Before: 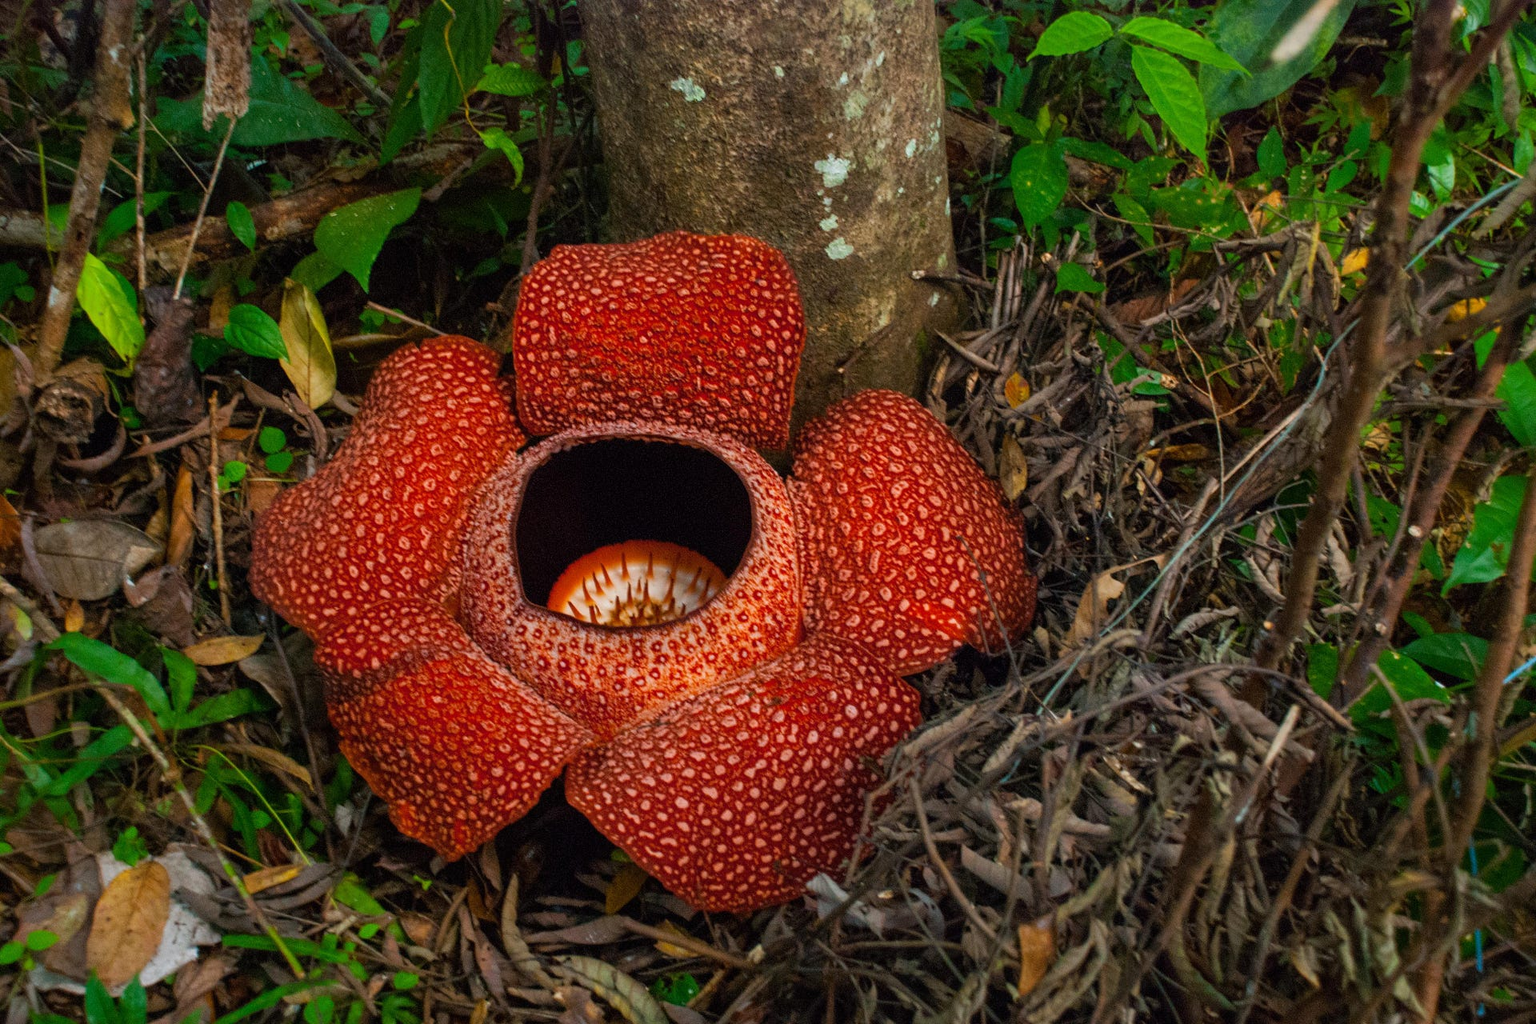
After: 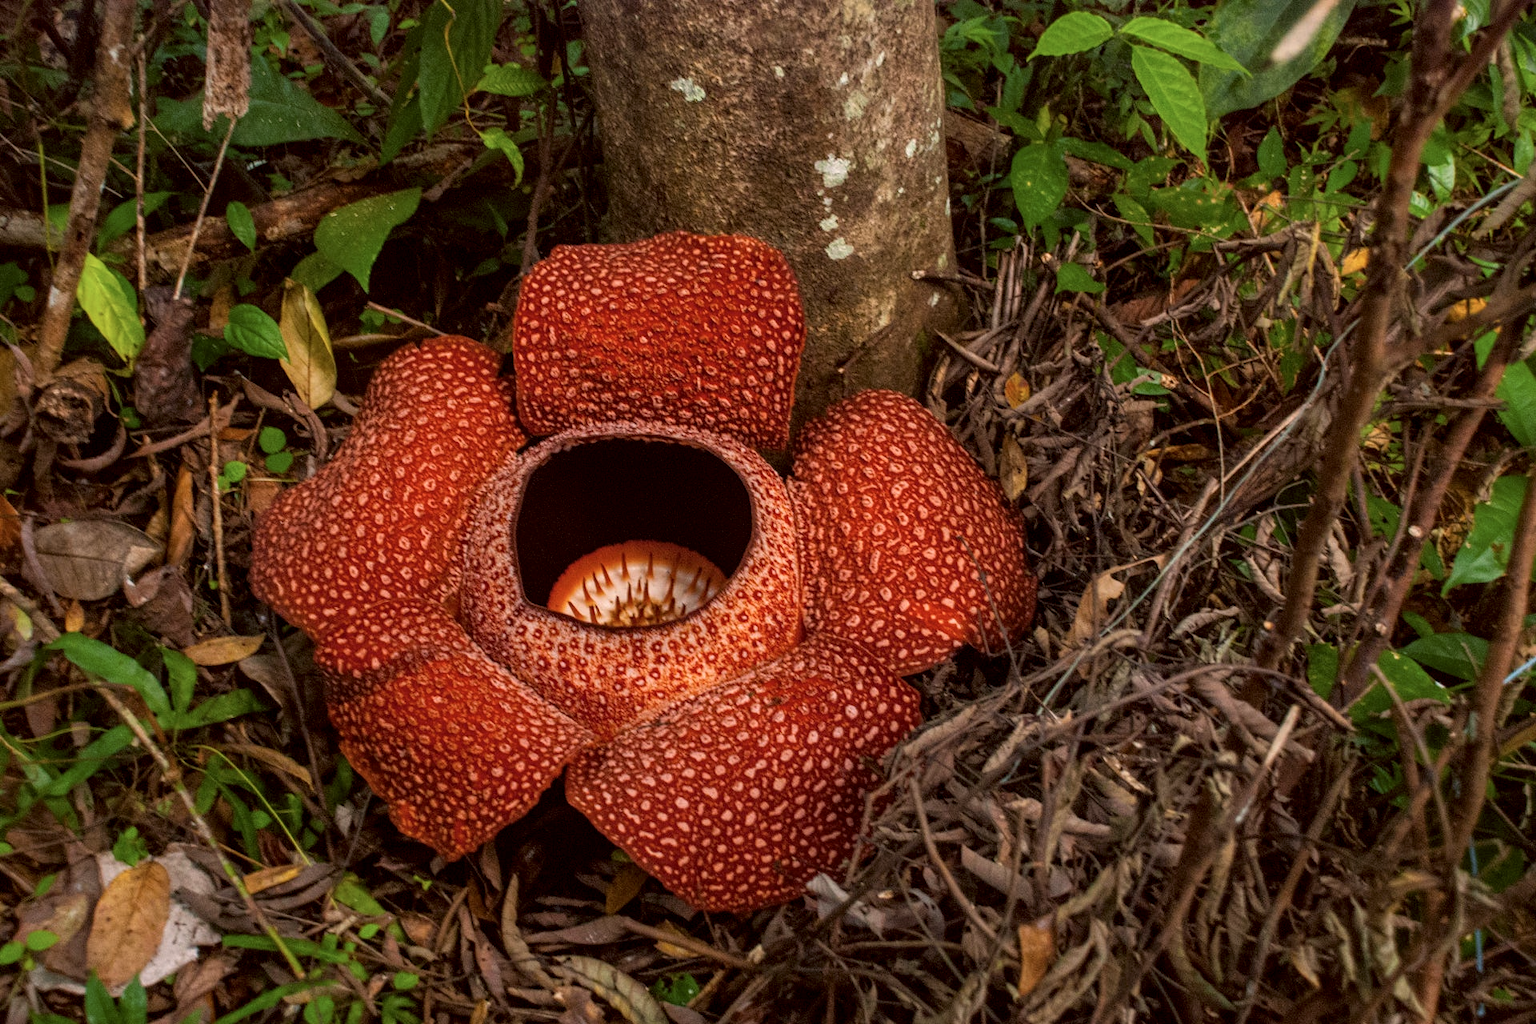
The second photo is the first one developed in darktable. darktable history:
exposure: compensate exposure bias true, compensate highlight preservation false
local contrast: on, module defaults
color correction: highlights a* 10.21, highlights b* 9.78, shadows a* 8.49, shadows b* 8.16, saturation 0.783
